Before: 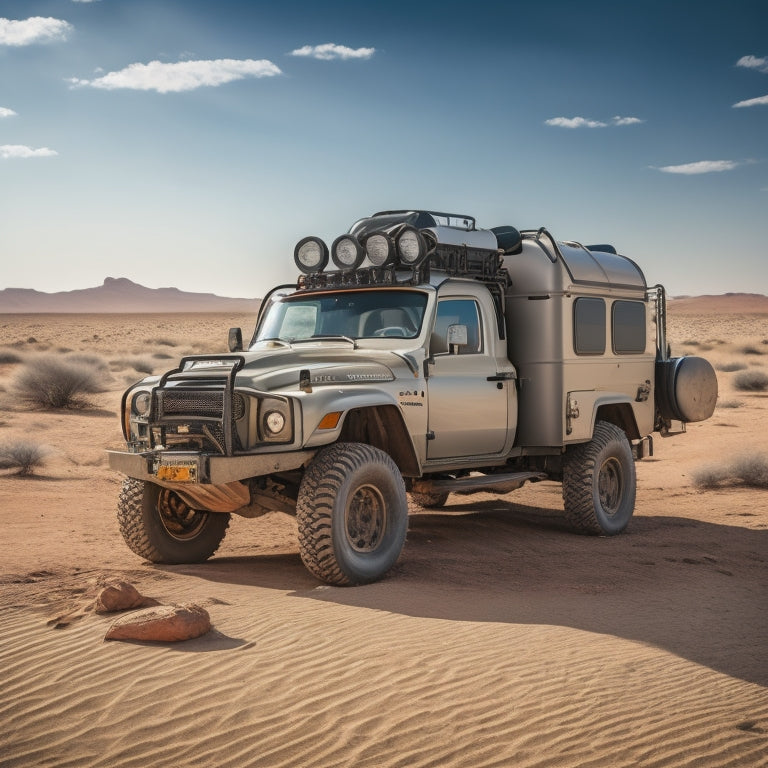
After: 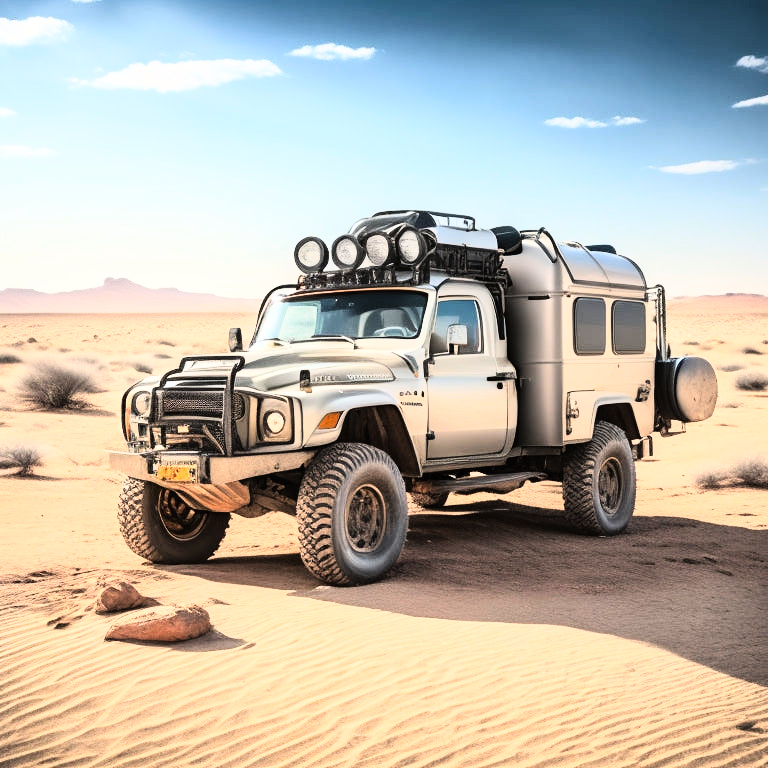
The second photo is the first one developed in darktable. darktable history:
color zones: curves: ch0 [(0.25, 0.5) (0.428, 0.473) (0.75, 0.5)]; ch1 [(0.243, 0.479) (0.398, 0.452) (0.75, 0.5)]
exposure: exposure 0.258 EV, compensate highlight preservation false
rgb curve: curves: ch0 [(0, 0) (0.21, 0.15) (0.24, 0.21) (0.5, 0.75) (0.75, 0.96) (0.89, 0.99) (1, 1)]; ch1 [(0, 0.02) (0.21, 0.13) (0.25, 0.2) (0.5, 0.67) (0.75, 0.9) (0.89, 0.97) (1, 1)]; ch2 [(0, 0.02) (0.21, 0.13) (0.25, 0.2) (0.5, 0.67) (0.75, 0.9) (0.89, 0.97) (1, 1)], compensate middle gray true
